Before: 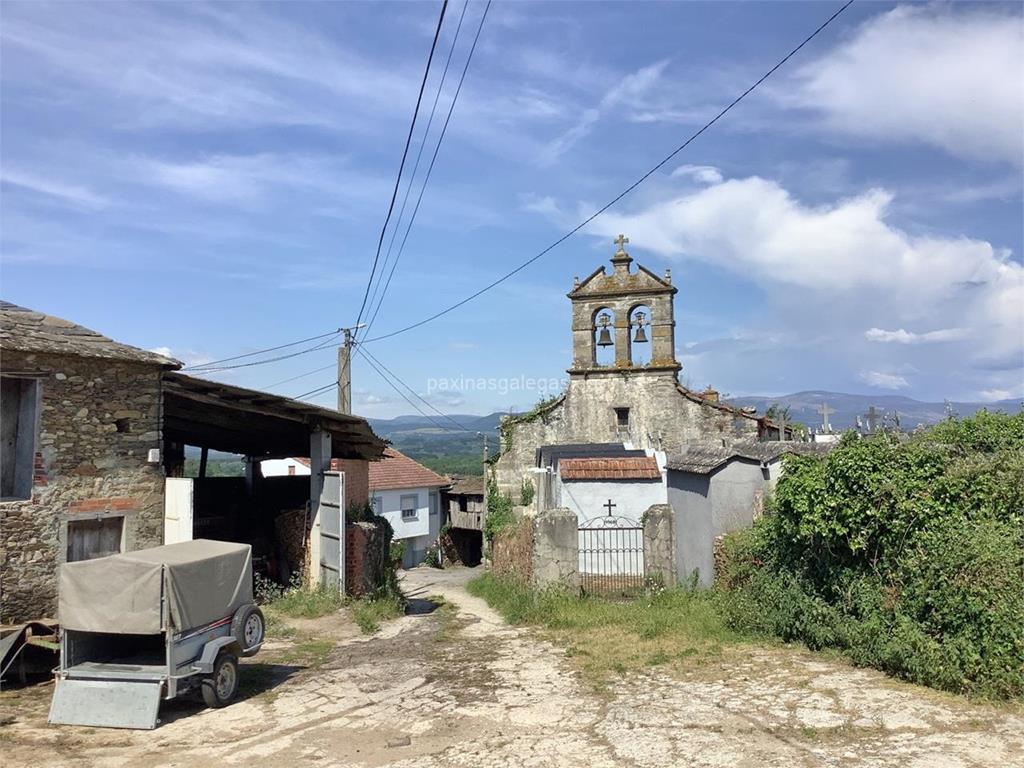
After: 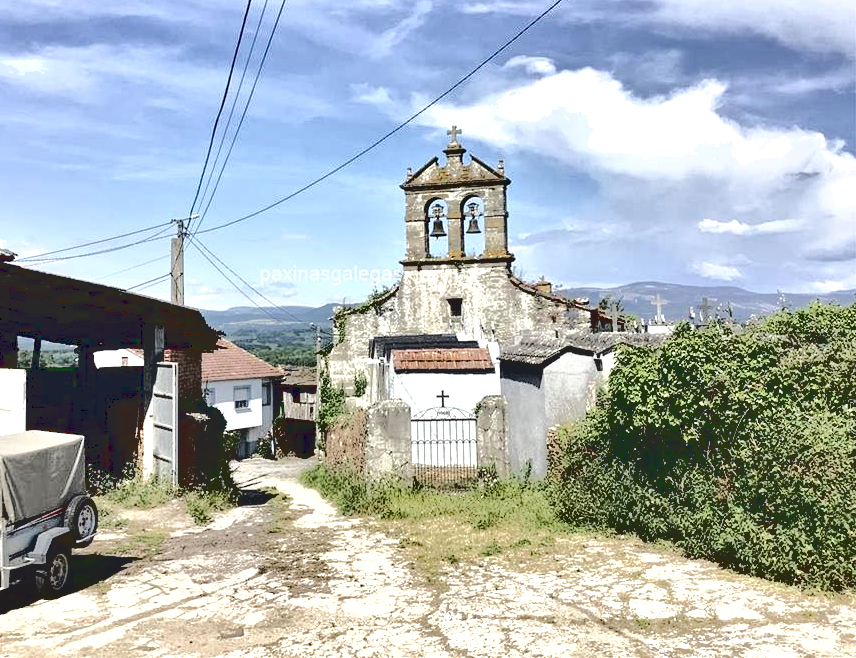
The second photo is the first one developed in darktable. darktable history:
tone equalizer: -8 EV 0.001 EV, -7 EV -0.002 EV, -6 EV 0.002 EV, -5 EV -0.03 EV, -4 EV -0.116 EV, -3 EV -0.169 EV, -2 EV 0.24 EV, -1 EV 0.702 EV, +0 EV 0.493 EV
local contrast: highlights 100%, shadows 100%, detail 120%, midtone range 0.2
crop: left 16.315%, top 14.246%
base curve: curves: ch0 [(0.065, 0.026) (0.236, 0.358) (0.53, 0.546) (0.777, 0.841) (0.924, 0.992)], preserve colors average RGB
shadows and highlights: soften with gaussian
color balance rgb: perceptual saturation grading › global saturation 35%, perceptual saturation grading › highlights -25%, perceptual saturation grading › shadows 25%, global vibrance 10%
contrast brightness saturation: contrast 0.1, saturation -0.36
